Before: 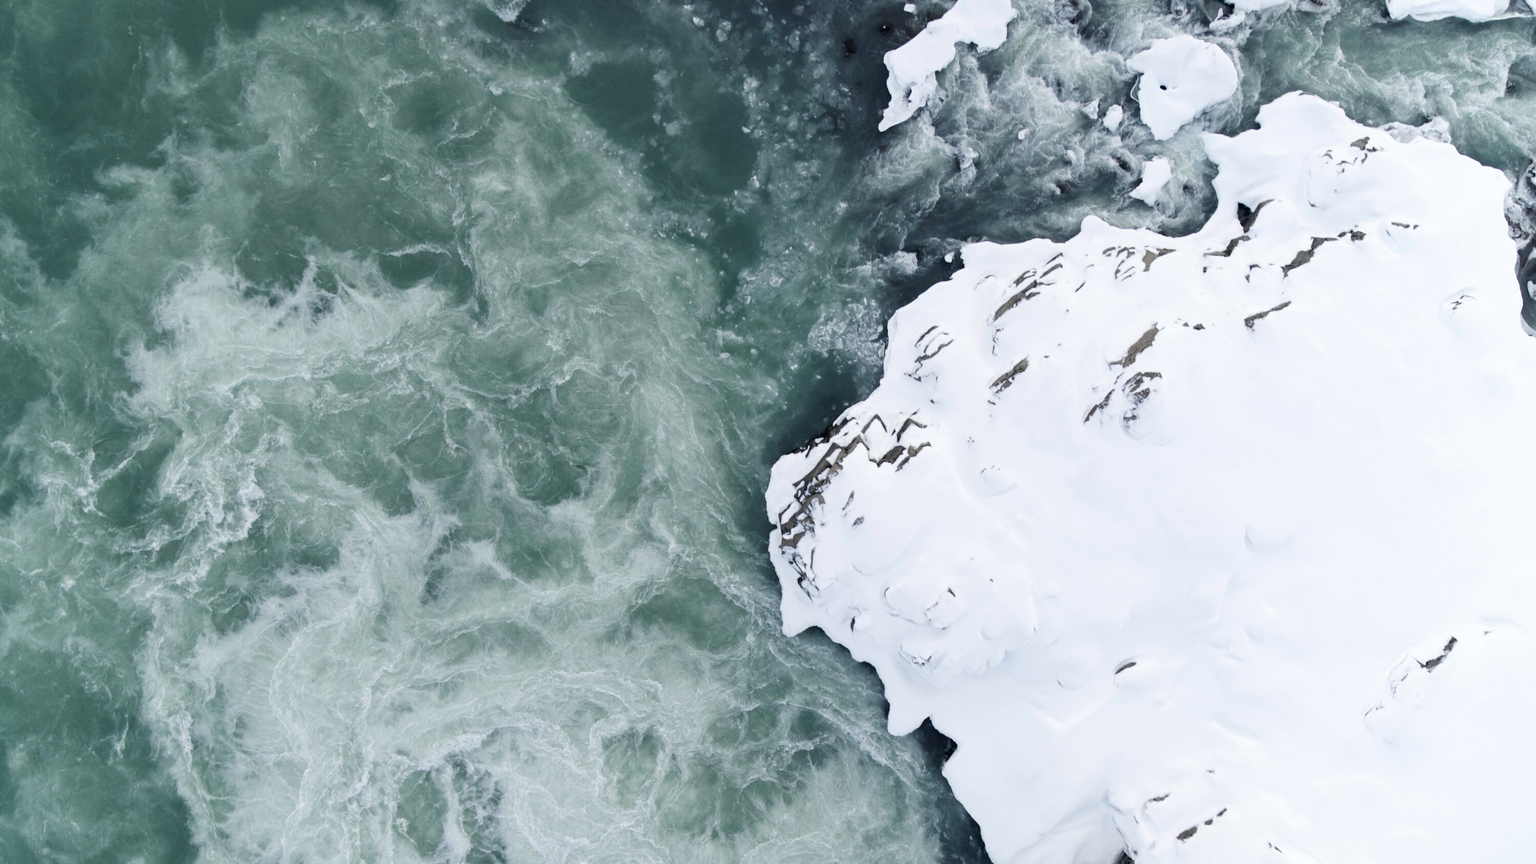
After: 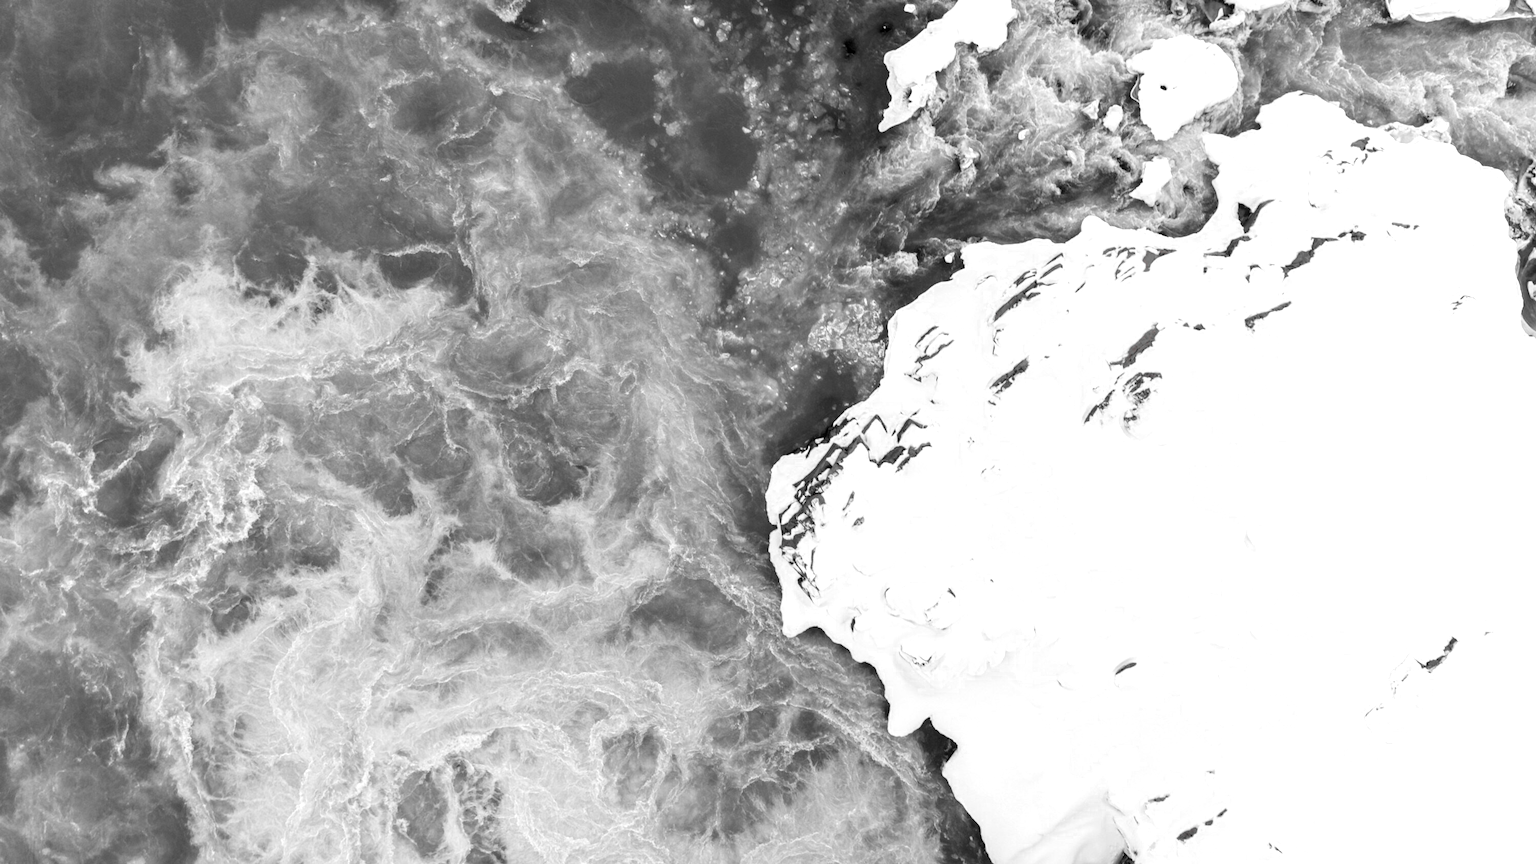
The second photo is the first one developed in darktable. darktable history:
local contrast: detail 130%
color zones: curves: ch0 [(0, 0.352) (0.143, 0.407) (0.286, 0.386) (0.429, 0.431) (0.571, 0.829) (0.714, 0.853) (0.857, 0.833) (1, 0.352)]; ch1 [(0, 0.604) (0.072, 0.726) (0.096, 0.608) (0.205, 0.007) (0.571, -0.006) (0.839, -0.013) (0.857, -0.012) (1, 0.604)]
